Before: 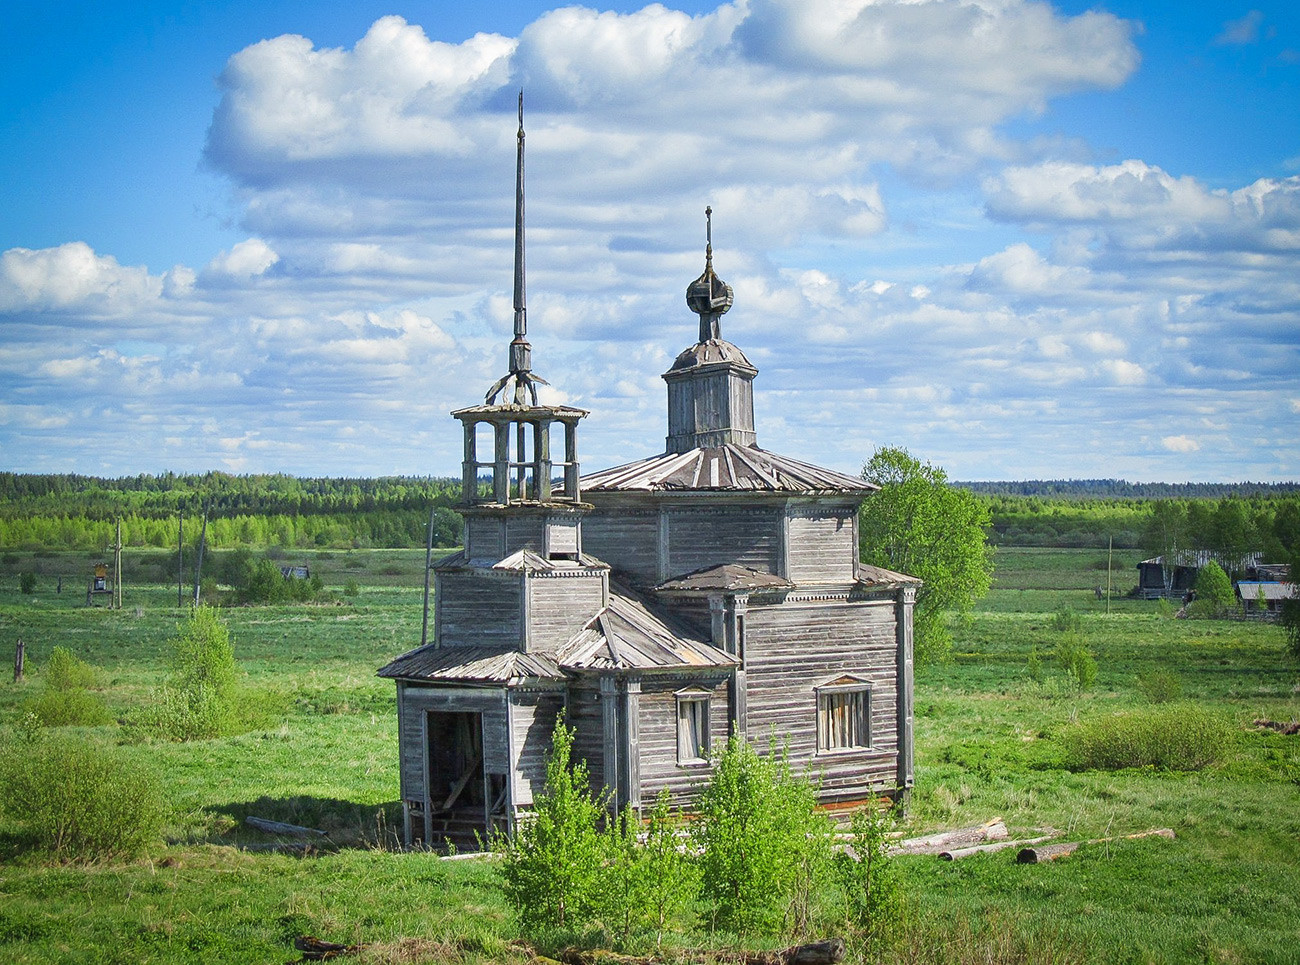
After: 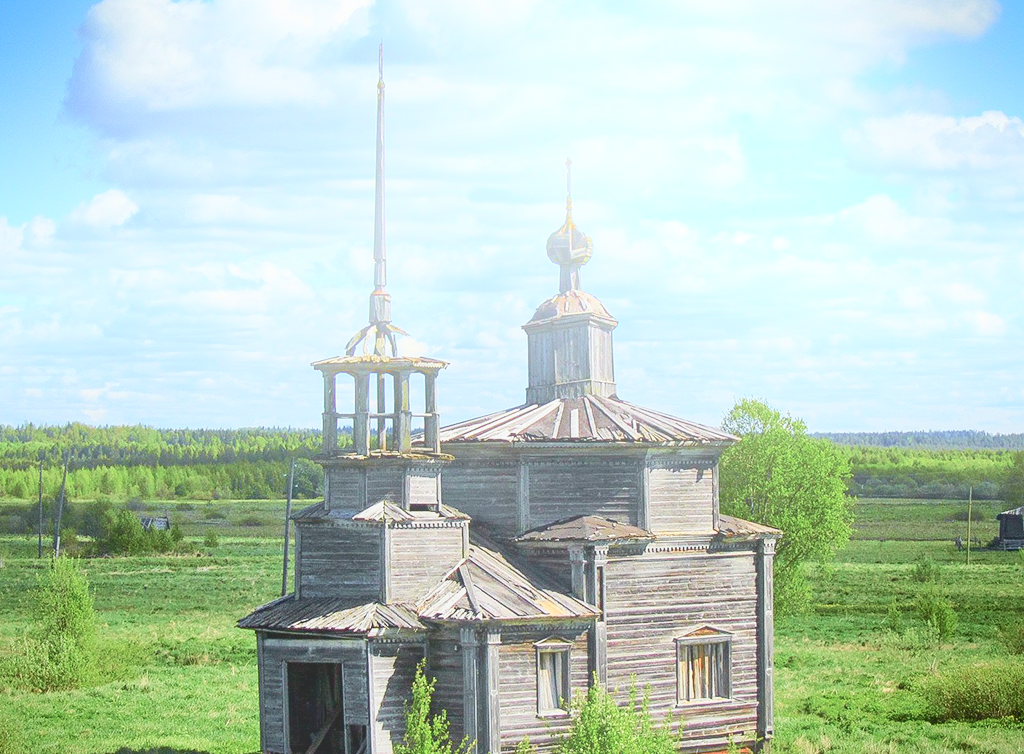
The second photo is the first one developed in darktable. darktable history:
crop and rotate: left 10.77%, top 5.1%, right 10.41%, bottom 16.76%
bloom: on, module defaults
local contrast: mode bilateral grid, contrast 20, coarseness 50, detail 120%, midtone range 0.2
tone curve: curves: ch0 [(0, 0) (0.058, 0.027) (0.214, 0.183) (0.304, 0.288) (0.51, 0.549) (0.658, 0.7) (0.741, 0.775) (0.844, 0.866) (0.986, 0.957)]; ch1 [(0, 0) (0.172, 0.123) (0.312, 0.296) (0.437, 0.429) (0.471, 0.469) (0.502, 0.5) (0.513, 0.515) (0.572, 0.603) (0.617, 0.653) (0.68, 0.724) (0.889, 0.924) (1, 1)]; ch2 [(0, 0) (0.411, 0.424) (0.489, 0.49) (0.502, 0.5) (0.517, 0.519) (0.549, 0.578) (0.604, 0.628) (0.693, 0.686) (1, 1)], color space Lab, independent channels, preserve colors none
